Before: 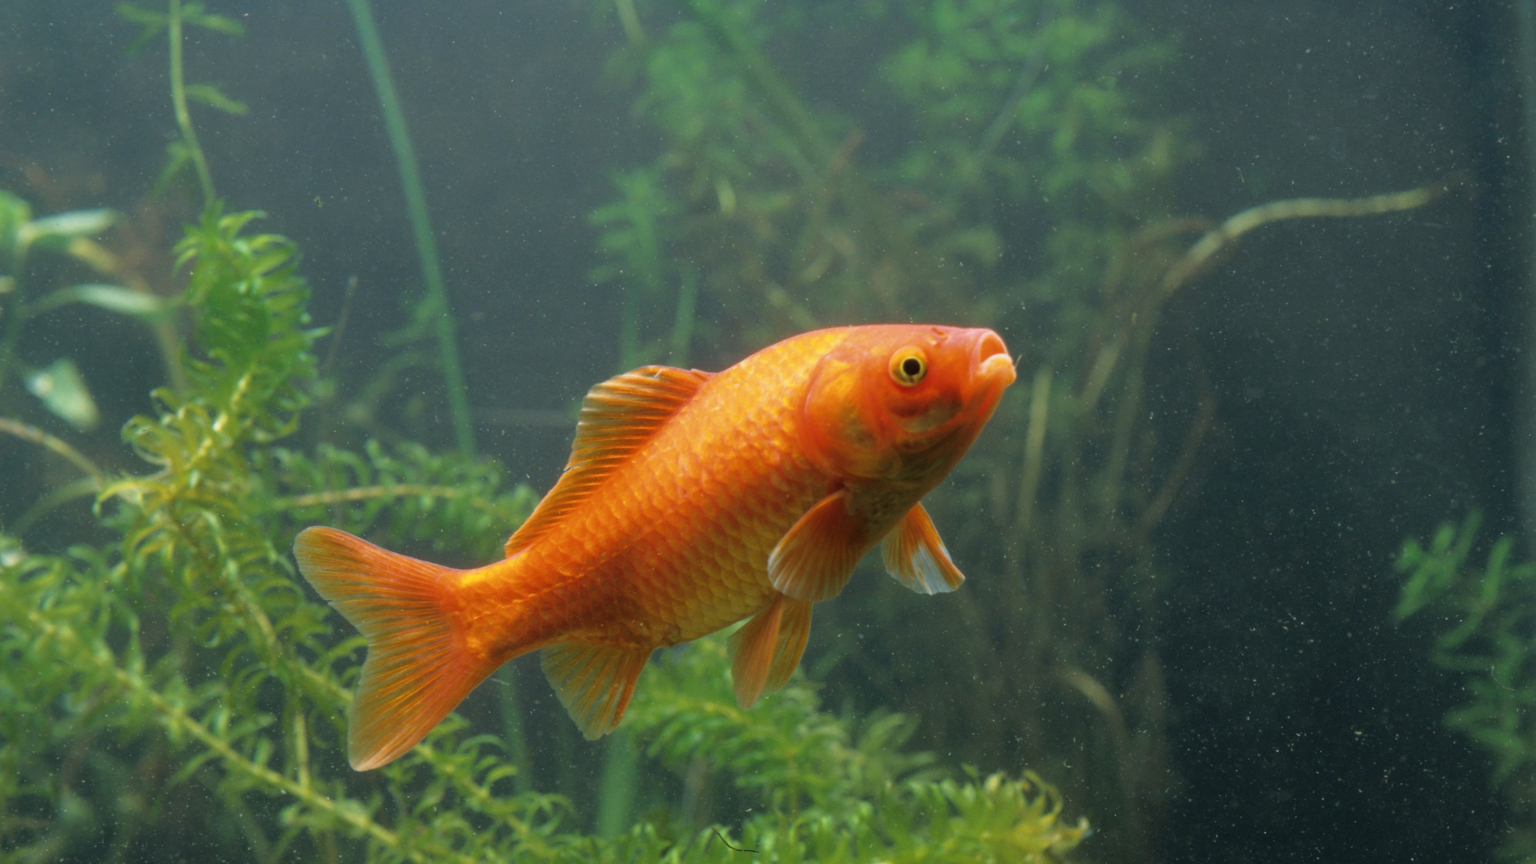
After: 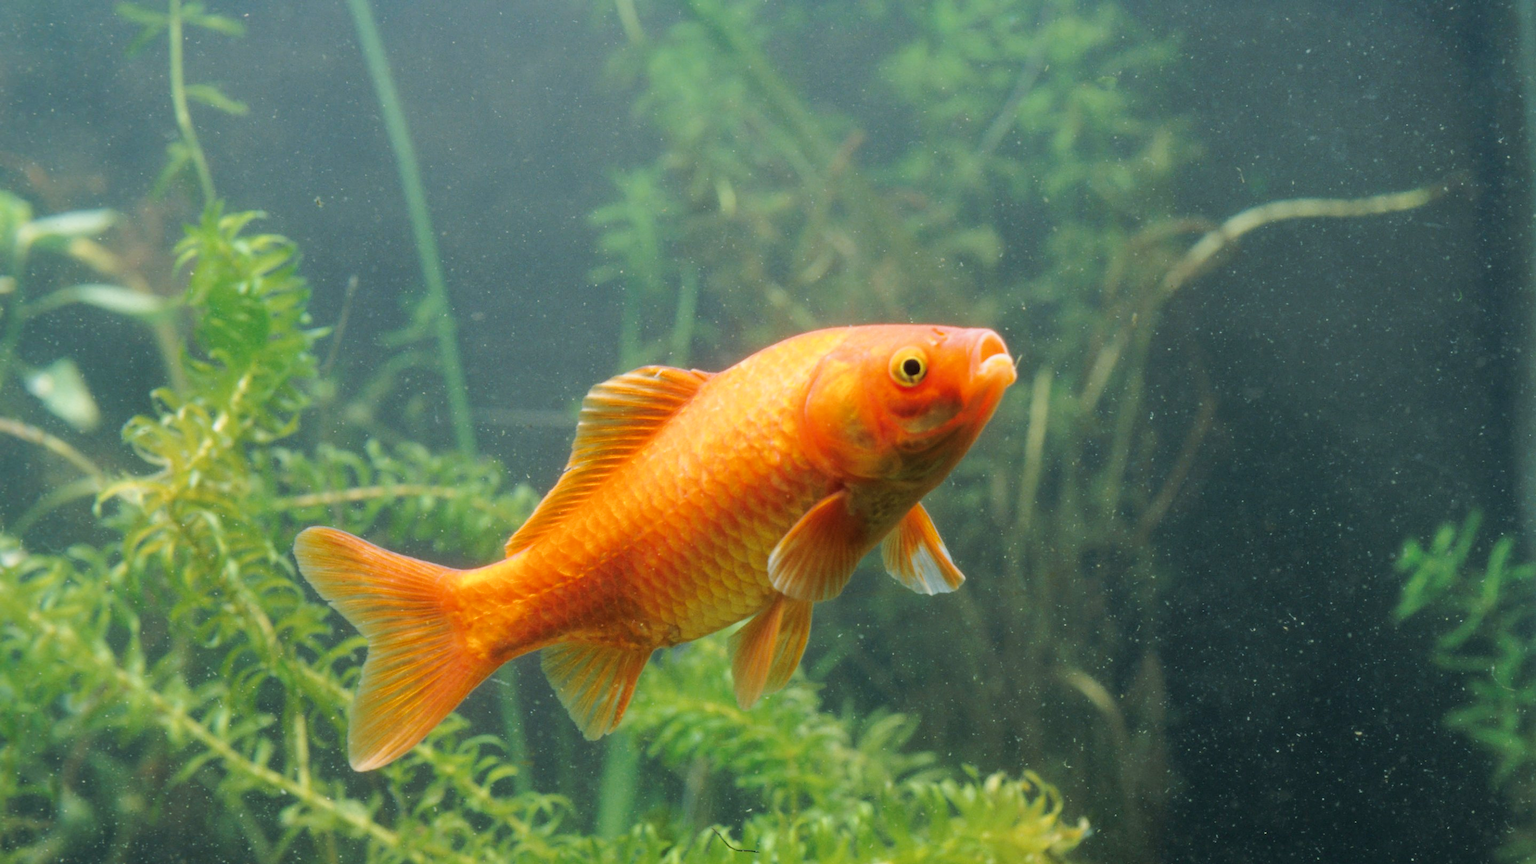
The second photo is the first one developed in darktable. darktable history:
tone curve: curves: ch0 [(0, 0) (0.003, 0.003) (0.011, 0.014) (0.025, 0.031) (0.044, 0.055) (0.069, 0.086) (0.1, 0.124) (0.136, 0.168) (0.177, 0.22) (0.224, 0.278) (0.277, 0.344) (0.335, 0.426) (0.399, 0.515) (0.468, 0.597) (0.543, 0.672) (0.623, 0.746) (0.709, 0.815) (0.801, 0.881) (0.898, 0.939) (1, 1)], preserve colors none
